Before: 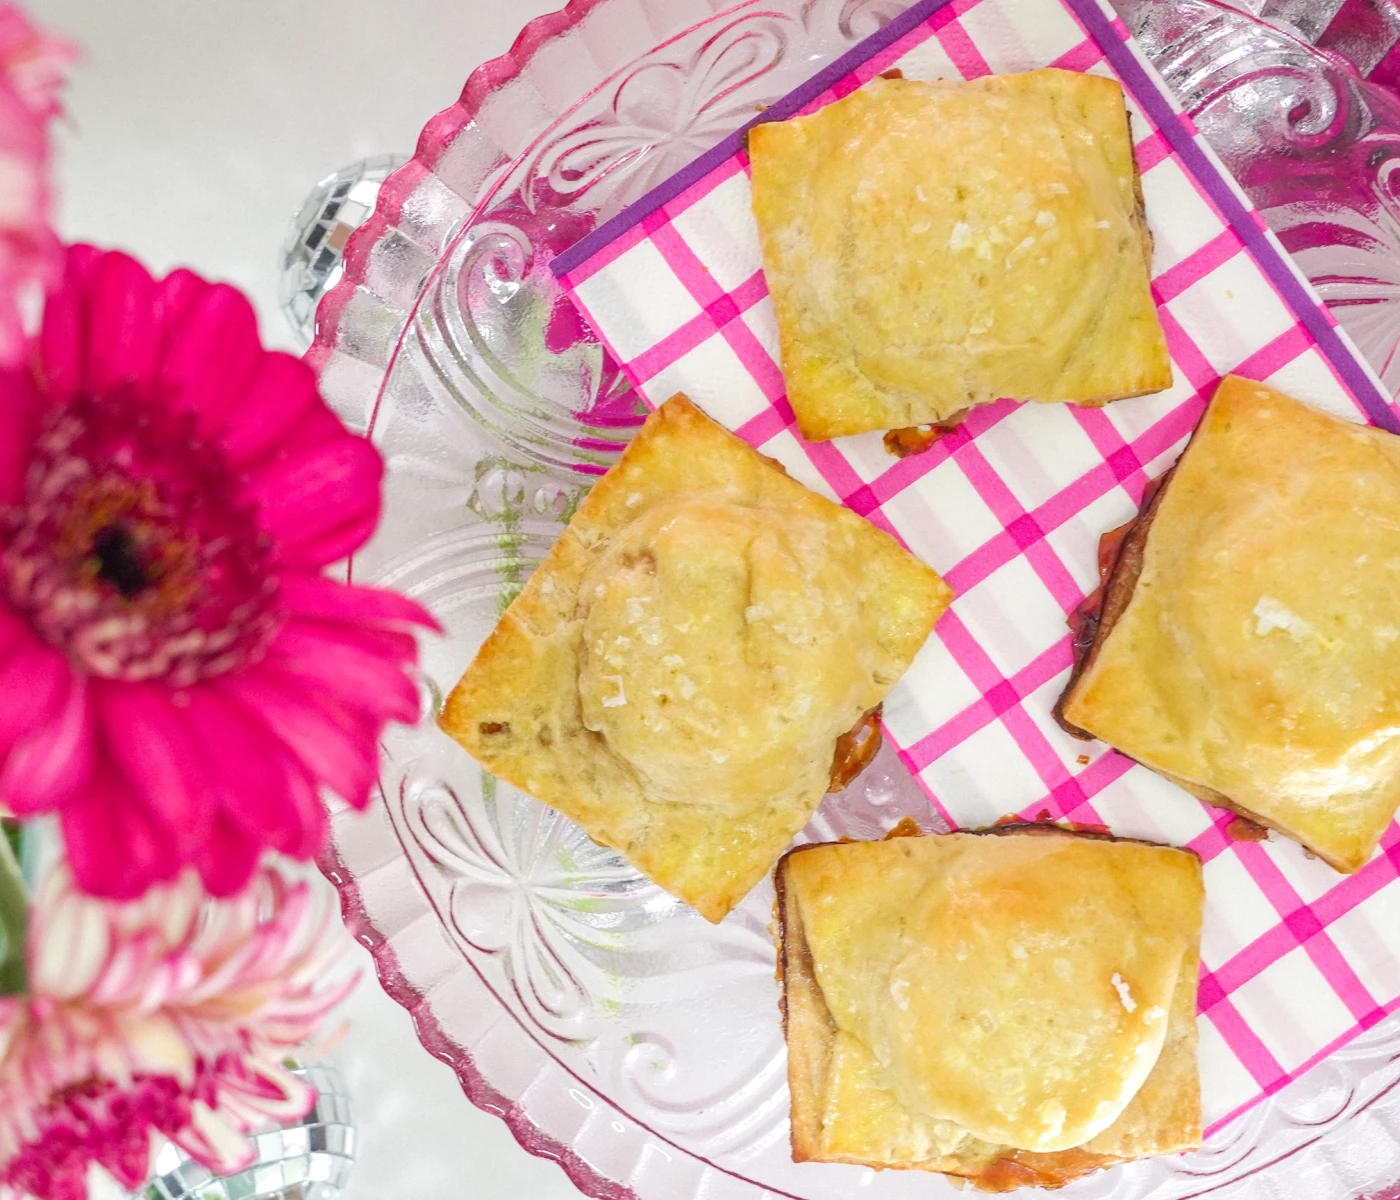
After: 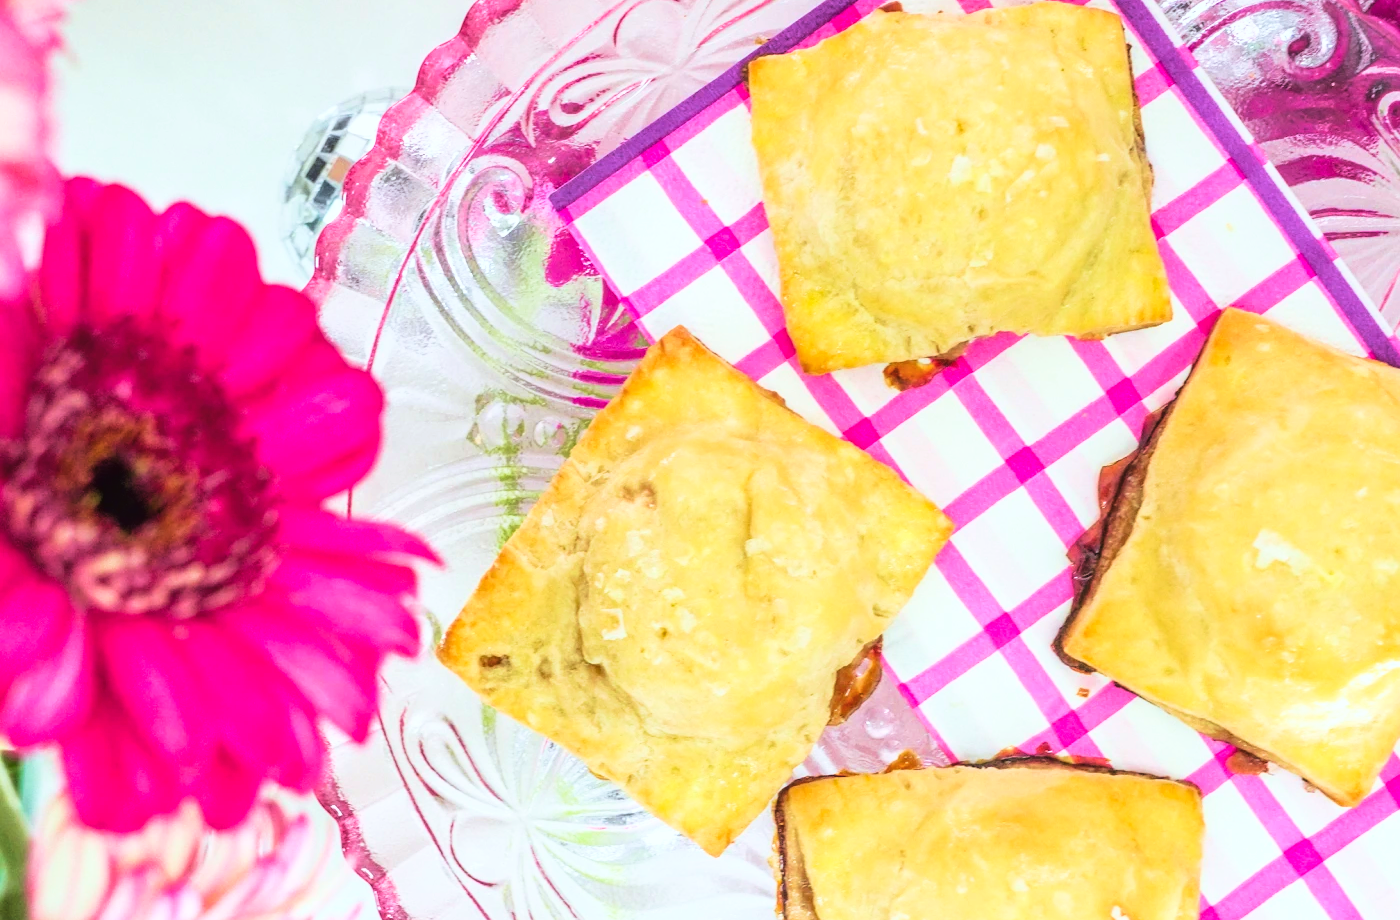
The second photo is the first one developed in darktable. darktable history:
tone curve: curves: ch0 [(0, 0.016) (0.11, 0.039) (0.259, 0.235) (0.383, 0.437) (0.499, 0.597) (0.733, 0.867) (0.843, 0.948) (1, 1)], color space Lab, linked channels, preserve colors none
crop: top 5.667%, bottom 17.637%
color calibration: output R [1.003, 0.027, -0.041, 0], output G [-0.018, 1.043, -0.038, 0], output B [0.071, -0.086, 1.017, 0], illuminant as shot in camera, x 0.359, y 0.362, temperature 4570.54 K
local contrast: detail 110%
shadows and highlights: shadows 30.86, highlights 0, soften with gaussian
velvia: strength 30%
